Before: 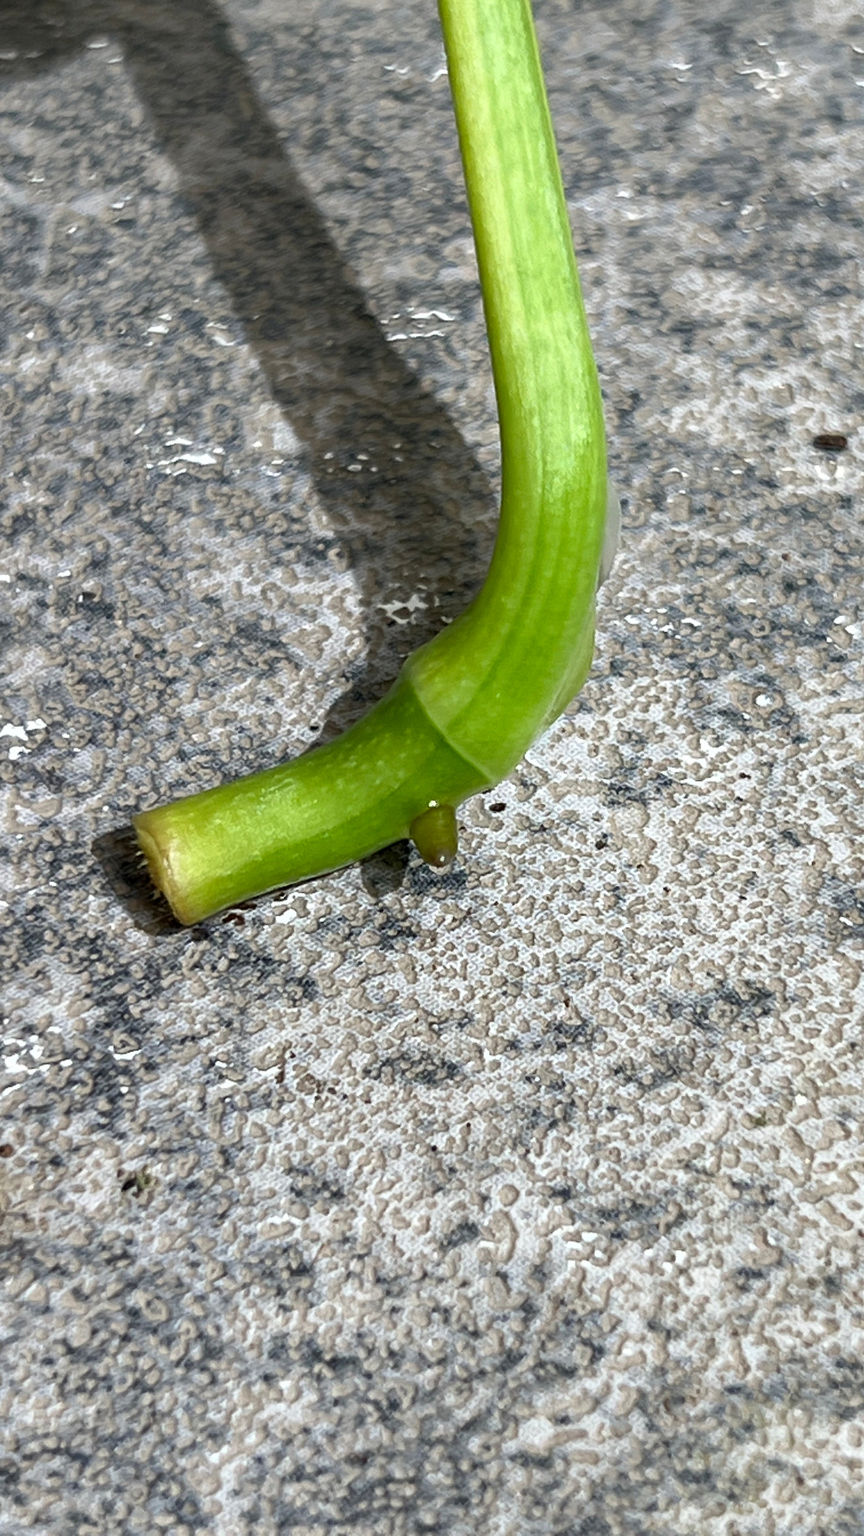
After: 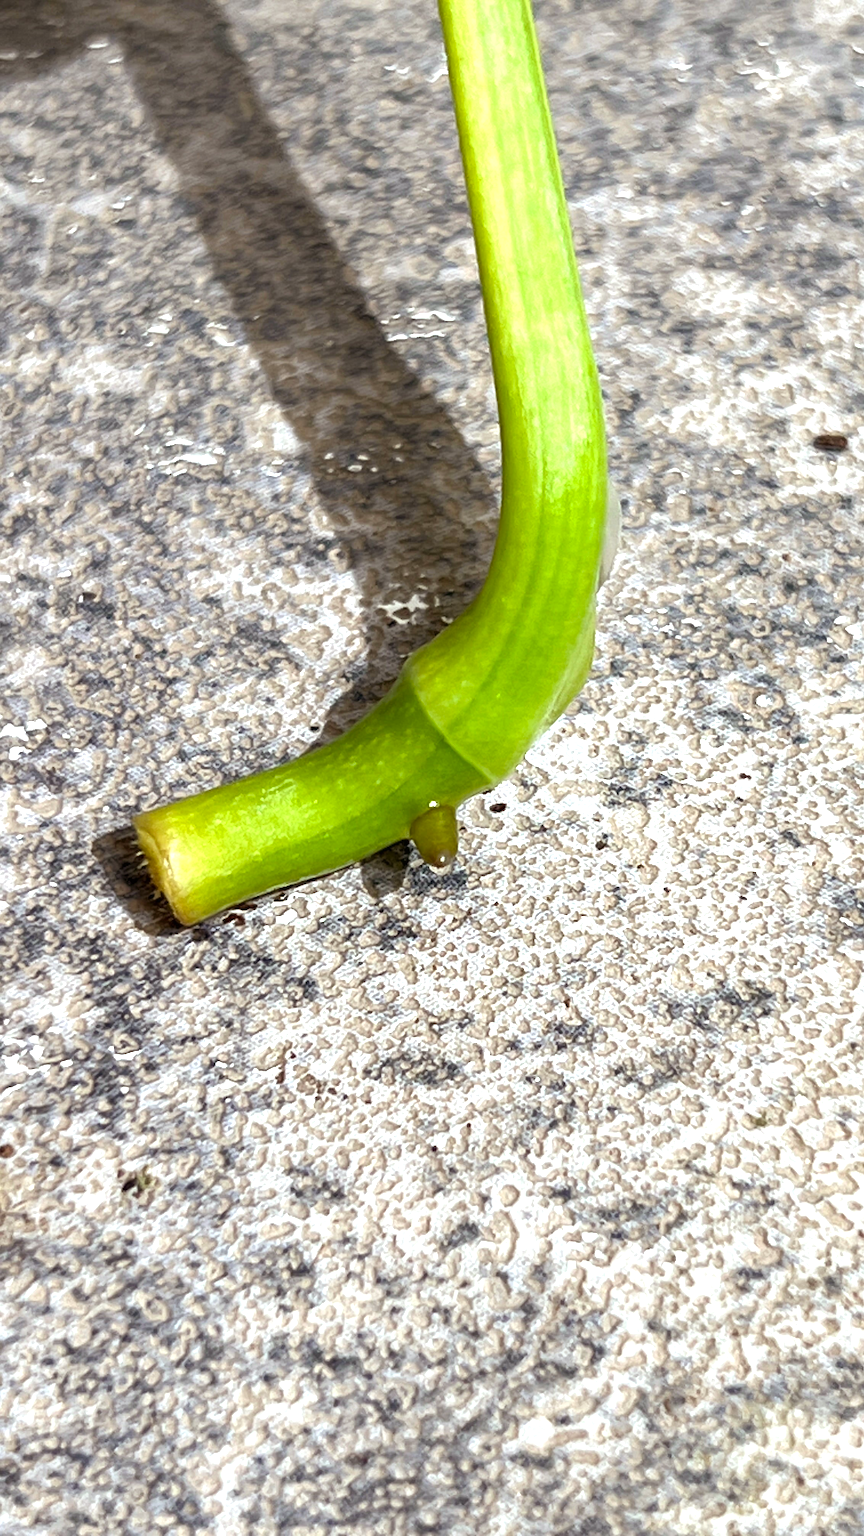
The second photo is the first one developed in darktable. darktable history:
exposure: black level correction 0, exposure 0.703 EV, compensate highlight preservation false
color balance rgb: power › chroma 1.036%, power › hue 28.7°, perceptual saturation grading › global saturation 9.938%
